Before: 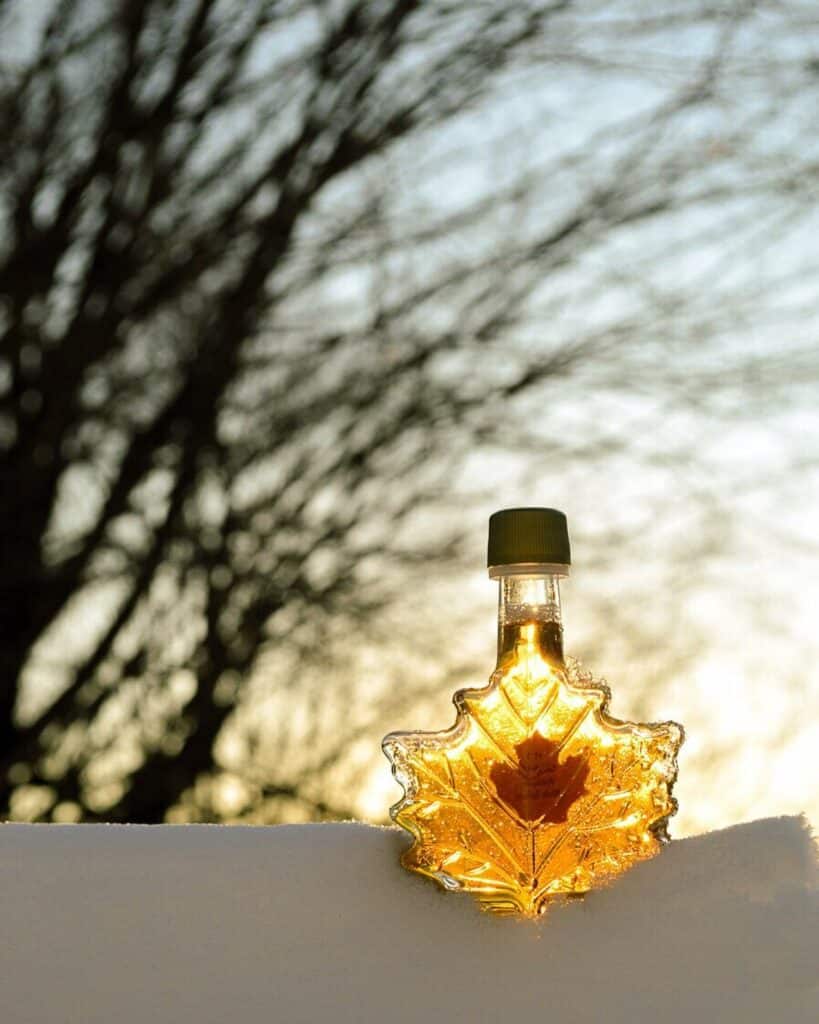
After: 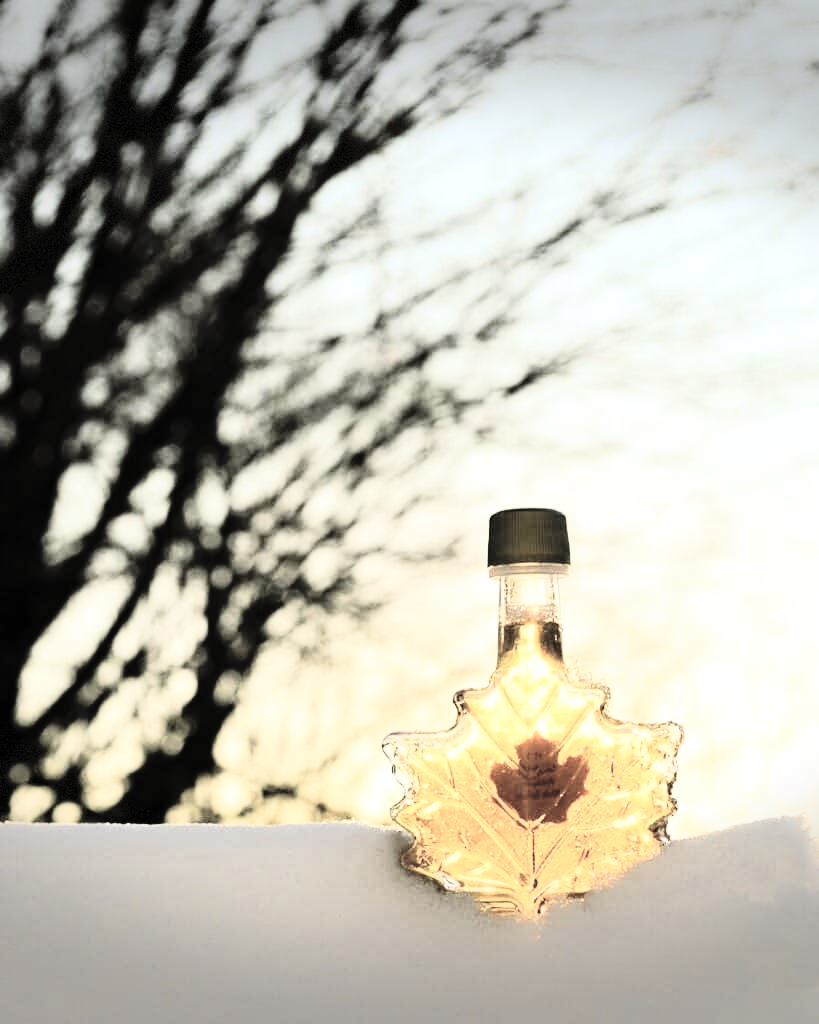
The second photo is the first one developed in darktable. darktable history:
vignetting: fall-off start 100%, brightness -0.406, saturation -0.3, width/height ratio 1.324, dithering 8-bit output, unbound false
contrast brightness saturation: brightness 0.18, saturation -0.5
rgb curve: curves: ch0 [(0, 0) (0.21, 0.15) (0.24, 0.21) (0.5, 0.75) (0.75, 0.96) (0.89, 0.99) (1, 1)]; ch1 [(0, 0.02) (0.21, 0.13) (0.25, 0.2) (0.5, 0.67) (0.75, 0.9) (0.89, 0.97) (1, 1)]; ch2 [(0, 0.02) (0.21, 0.13) (0.25, 0.2) (0.5, 0.67) (0.75, 0.9) (0.89, 0.97) (1, 1)], compensate middle gray true
